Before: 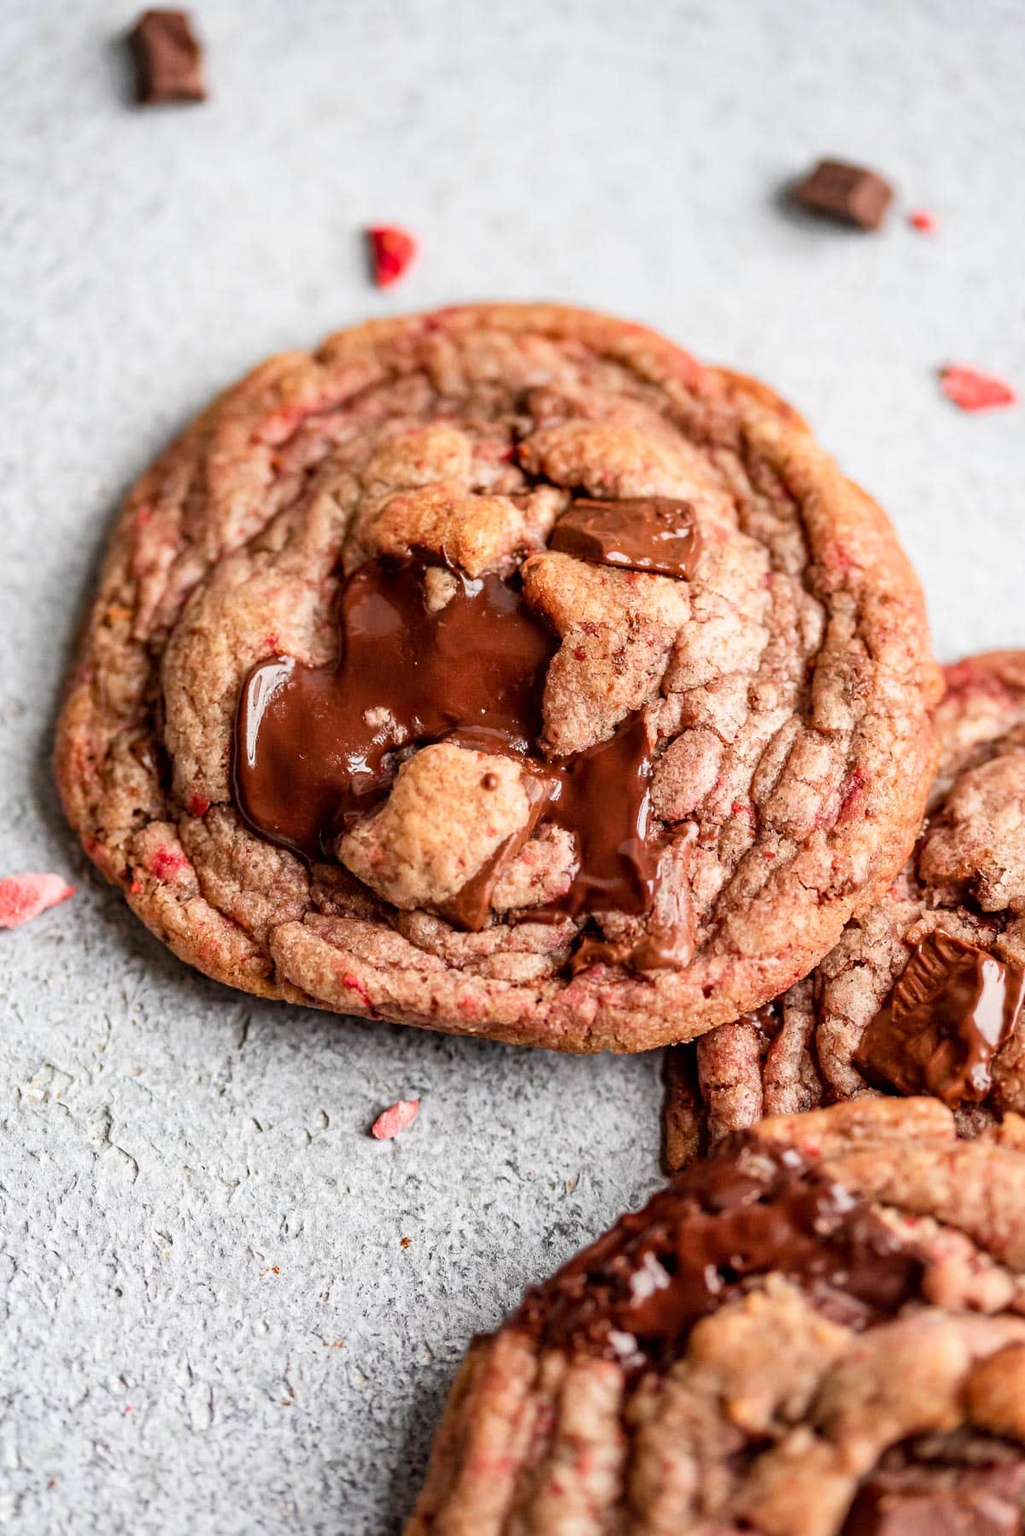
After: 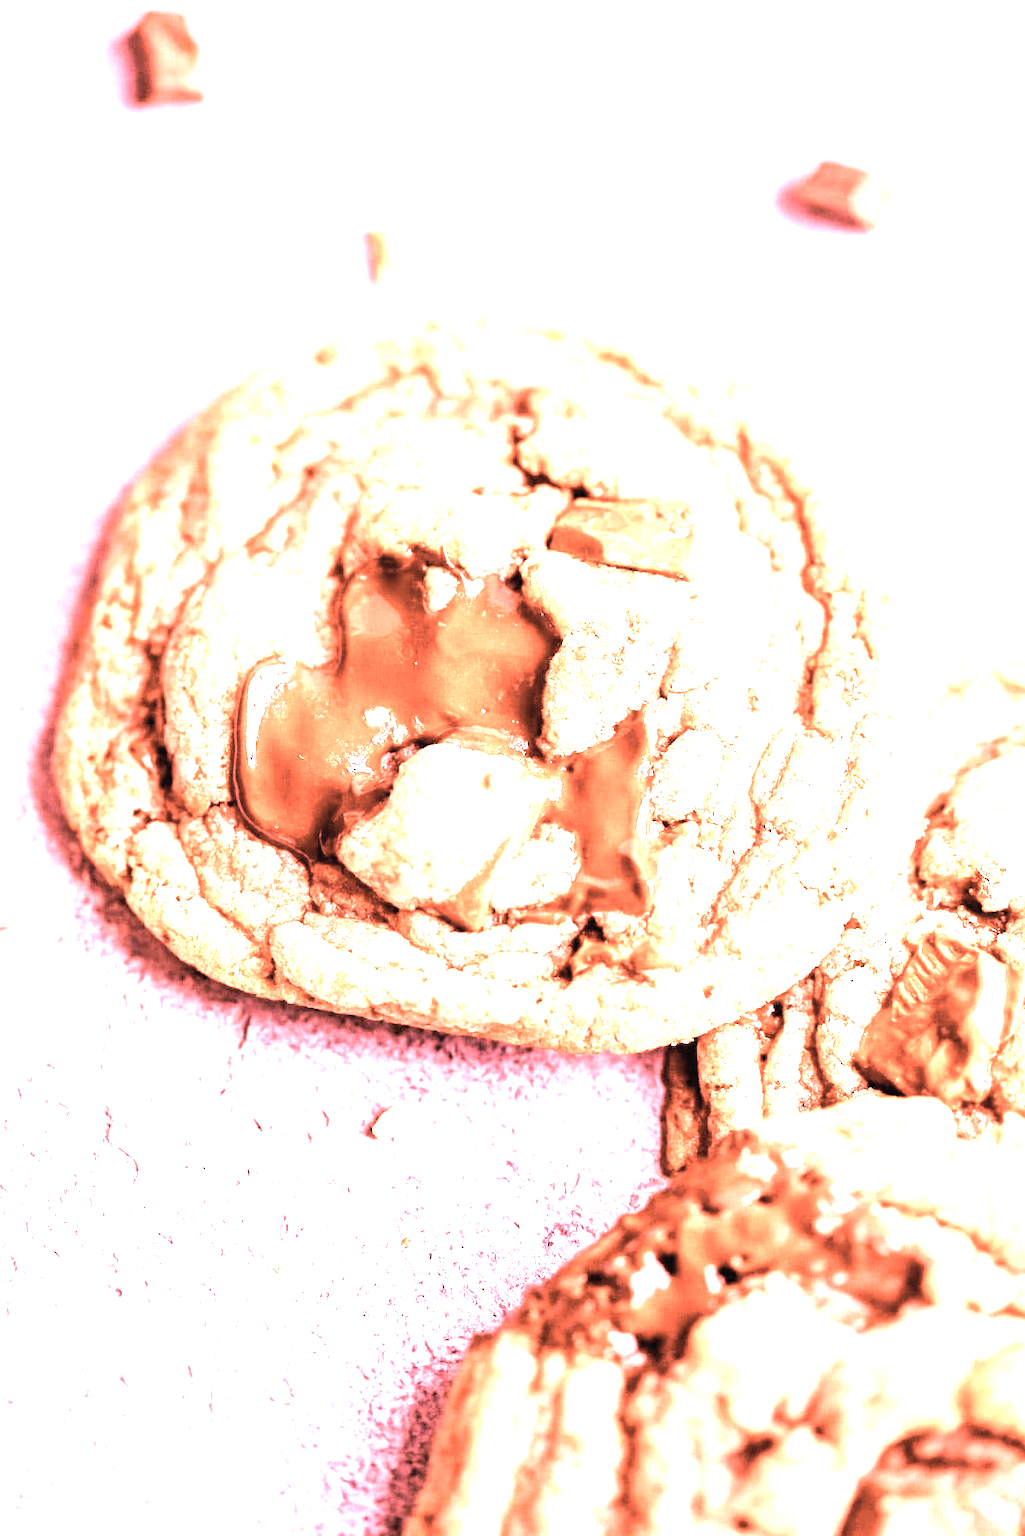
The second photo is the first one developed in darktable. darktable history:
contrast brightness saturation: contrast -0.05, saturation -0.41
white balance: red 4.26, blue 1.802
